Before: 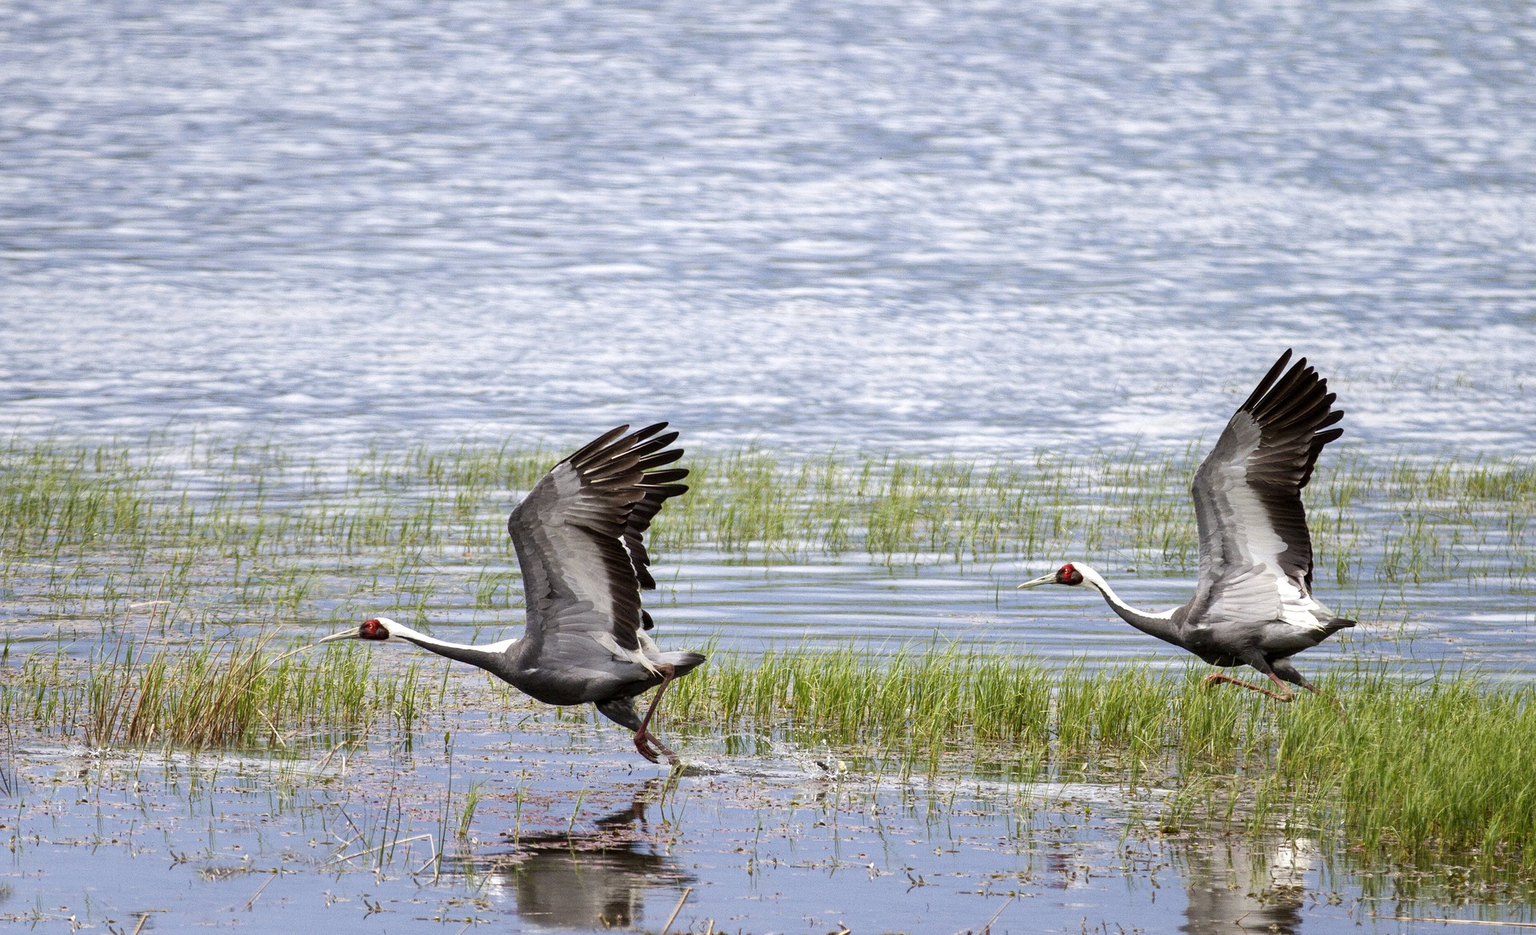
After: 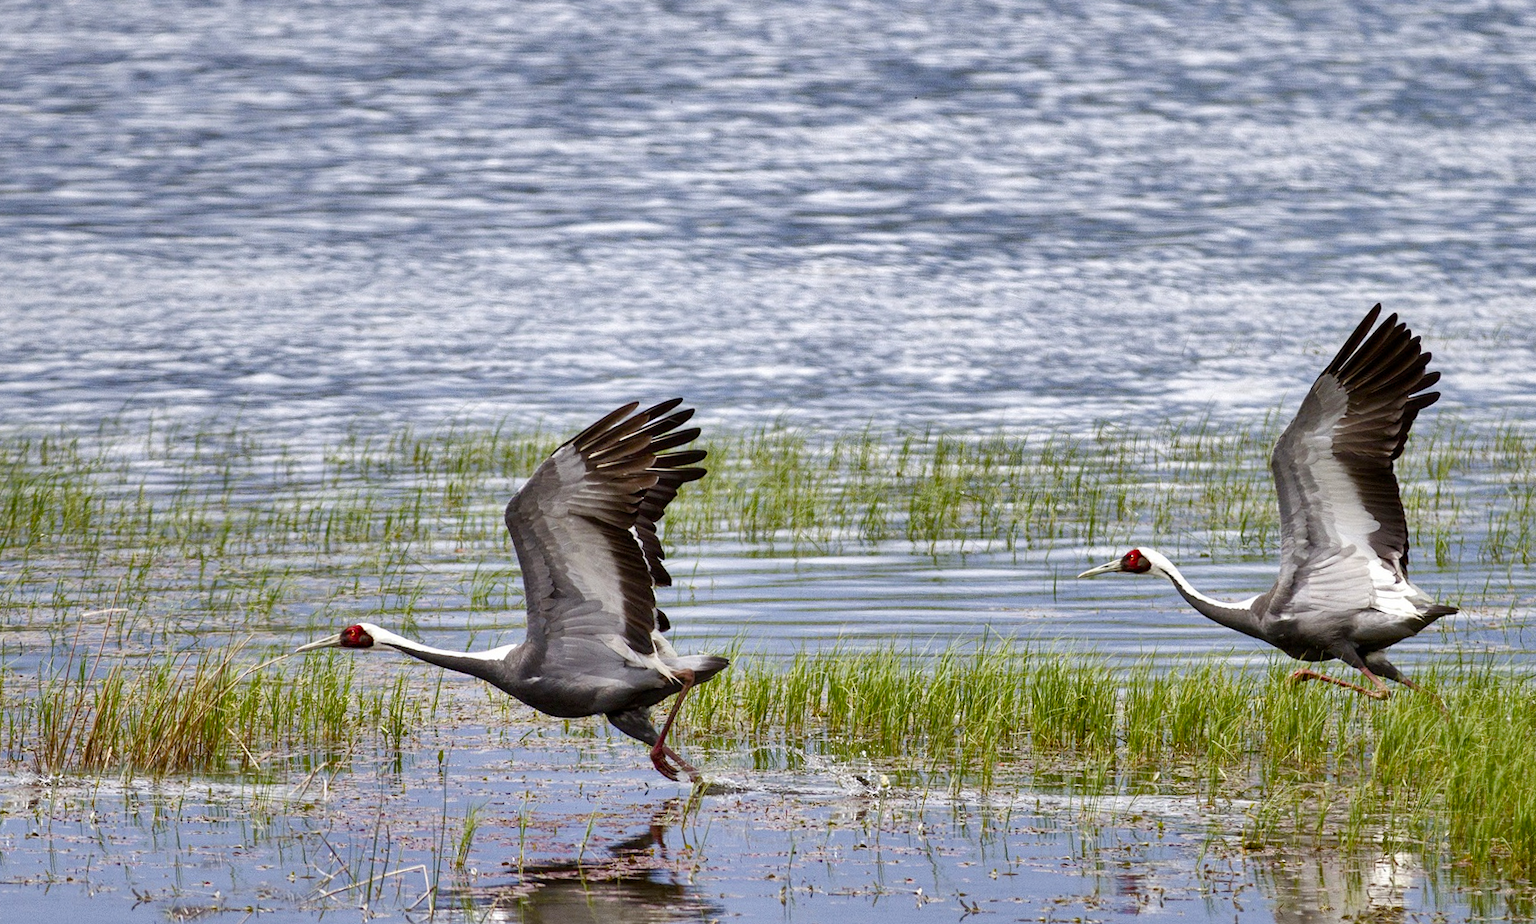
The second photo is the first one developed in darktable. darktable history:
color balance rgb: perceptual saturation grading › global saturation 20%, perceptual saturation grading › highlights -25%, perceptual saturation grading › shadows 50%
color calibration: illuminant same as pipeline (D50), adaptation none (bypass), gamut compression 1.72
shadows and highlights: radius 118.69, shadows 42.21, highlights -61.56, soften with gaussian
rotate and perspective: rotation -1°, crop left 0.011, crop right 0.989, crop top 0.025, crop bottom 0.975
exposure: compensate highlight preservation false
crop: left 3.305%, top 6.436%, right 6.389%, bottom 3.258%
